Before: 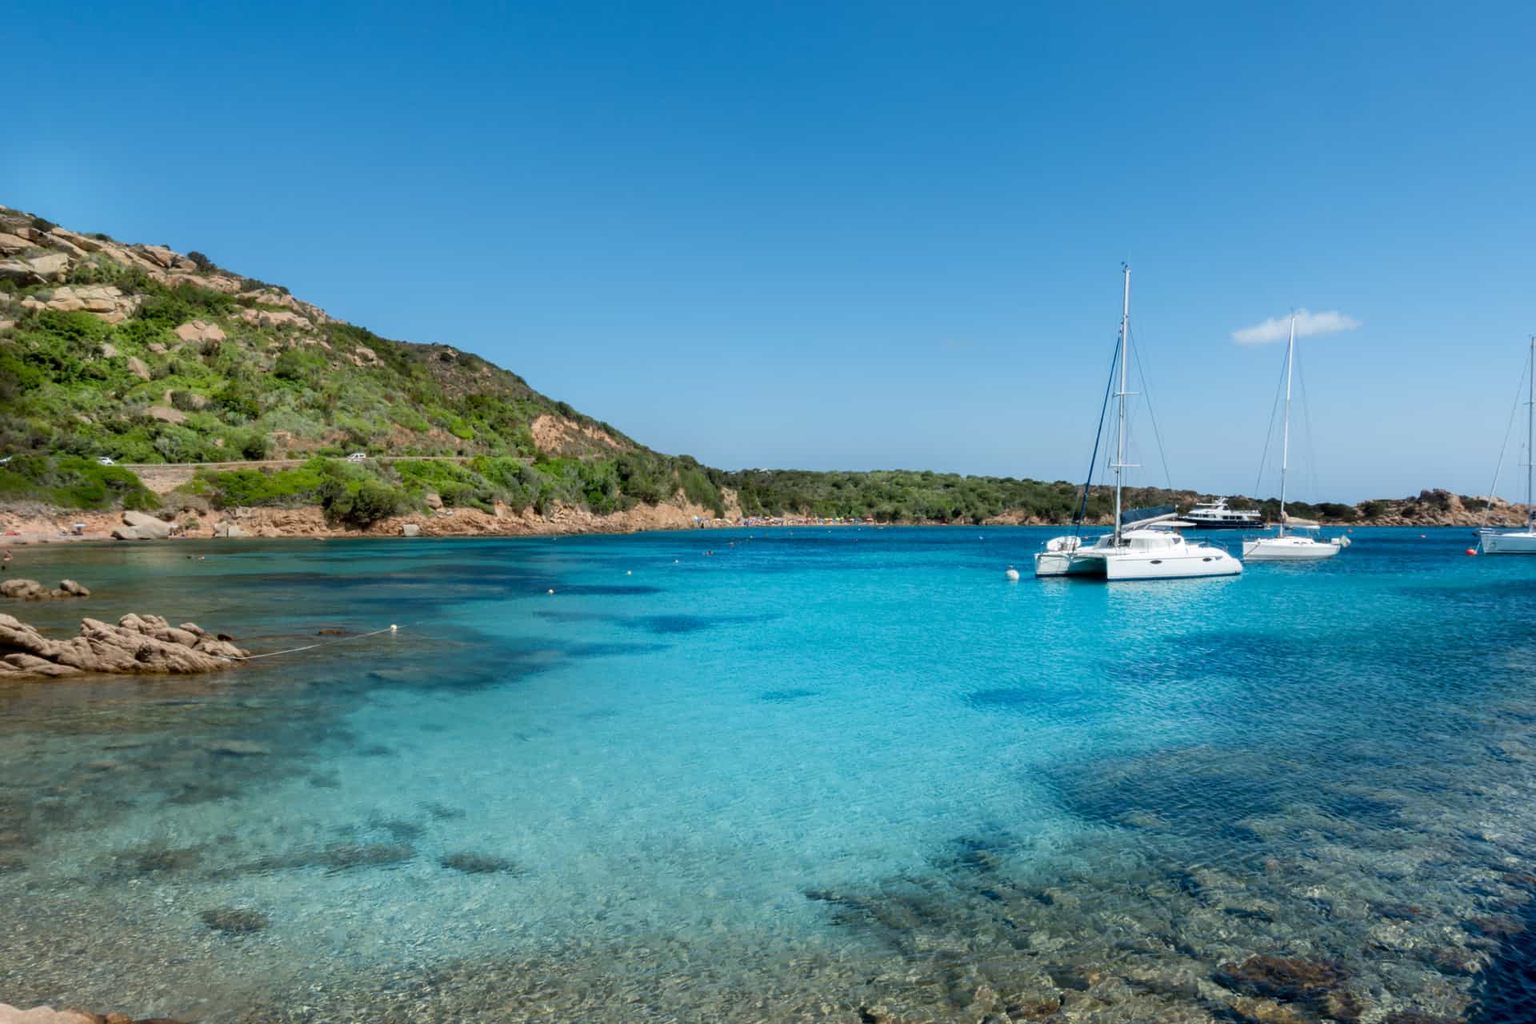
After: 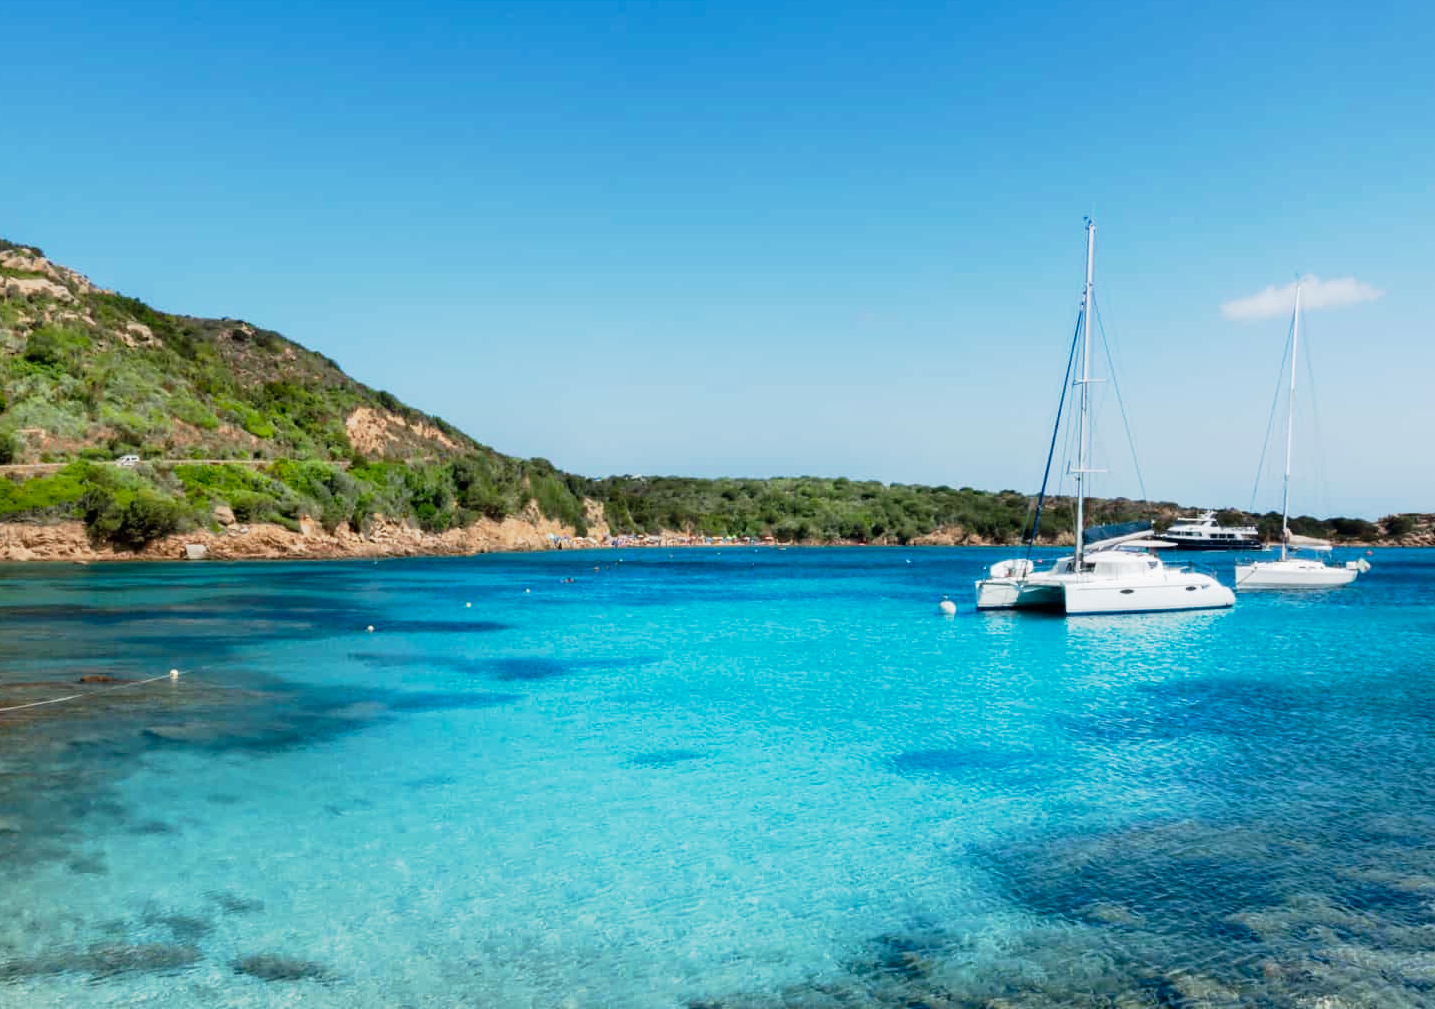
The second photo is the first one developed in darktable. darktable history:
tone curve: curves: ch0 [(0, 0.006) (0.037, 0.022) (0.123, 0.105) (0.19, 0.173) (0.277, 0.279) (0.474, 0.517) (0.597, 0.662) (0.687, 0.774) (0.855, 0.891) (1, 0.982)]; ch1 [(0, 0) (0.243, 0.245) (0.422, 0.415) (0.493, 0.498) (0.508, 0.503) (0.531, 0.55) (0.551, 0.582) (0.626, 0.672) (0.694, 0.732) (1, 1)]; ch2 [(0, 0) (0.249, 0.216) (0.356, 0.329) (0.424, 0.442) (0.476, 0.477) (0.498, 0.503) (0.517, 0.524) (0.532, 0.547) (0.562, 0.592) (0.614, 0.657) (0.706, 0.748) (0.808, 0.809) (0.991, 0.968)], preserve colors none
crop: left 16.577%, top 8.712%, right 8.669%, bottom 12.441%
